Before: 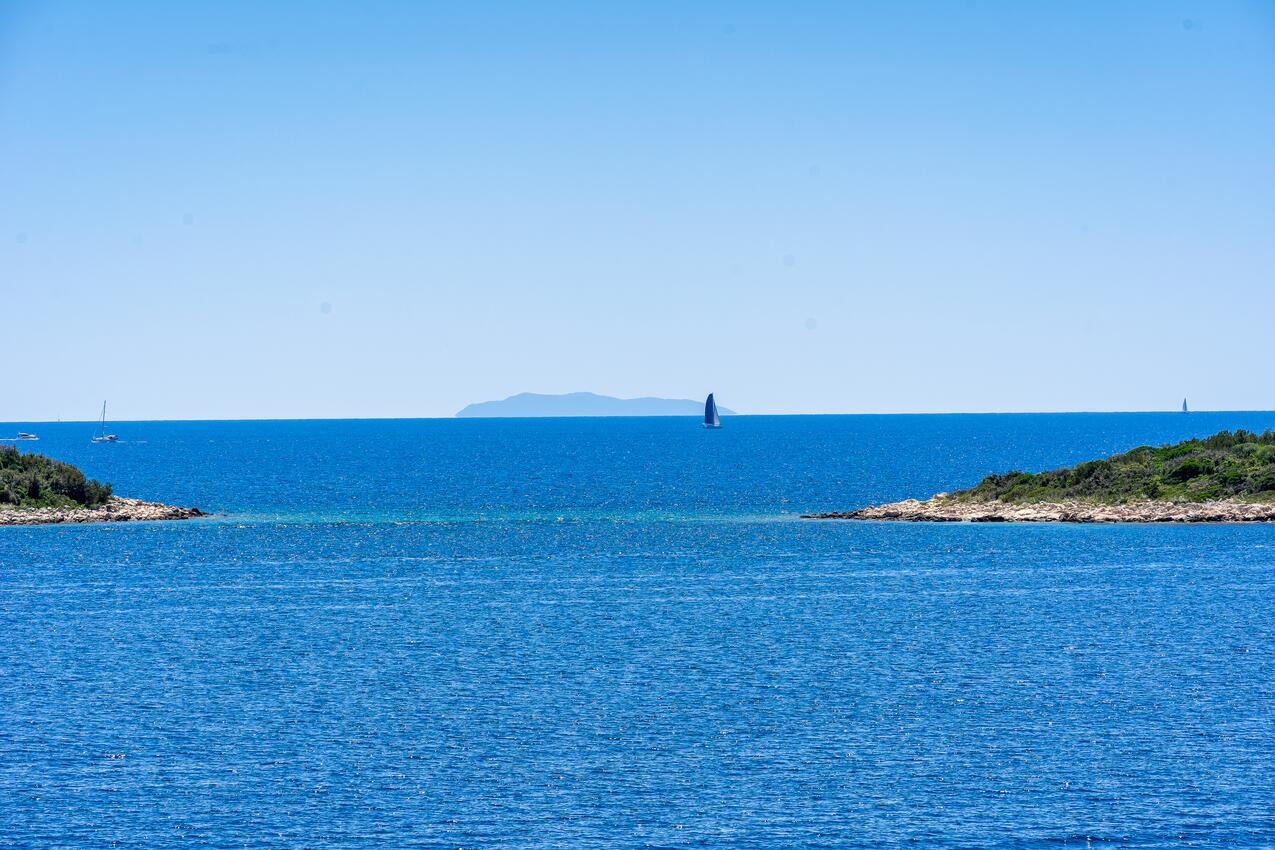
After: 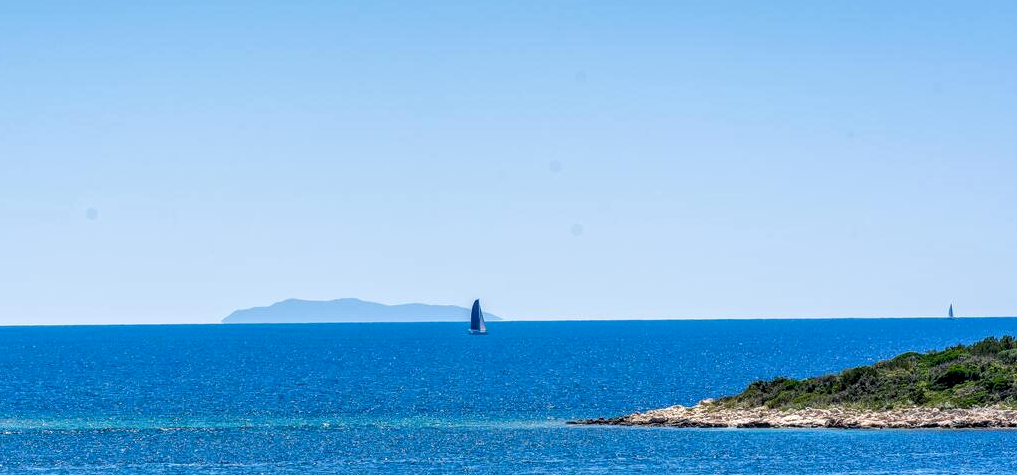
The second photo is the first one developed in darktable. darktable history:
crop: left 18.398%, top 11.081%, right 1.837%, bottom 32.947%
local contrast: detail 130%
